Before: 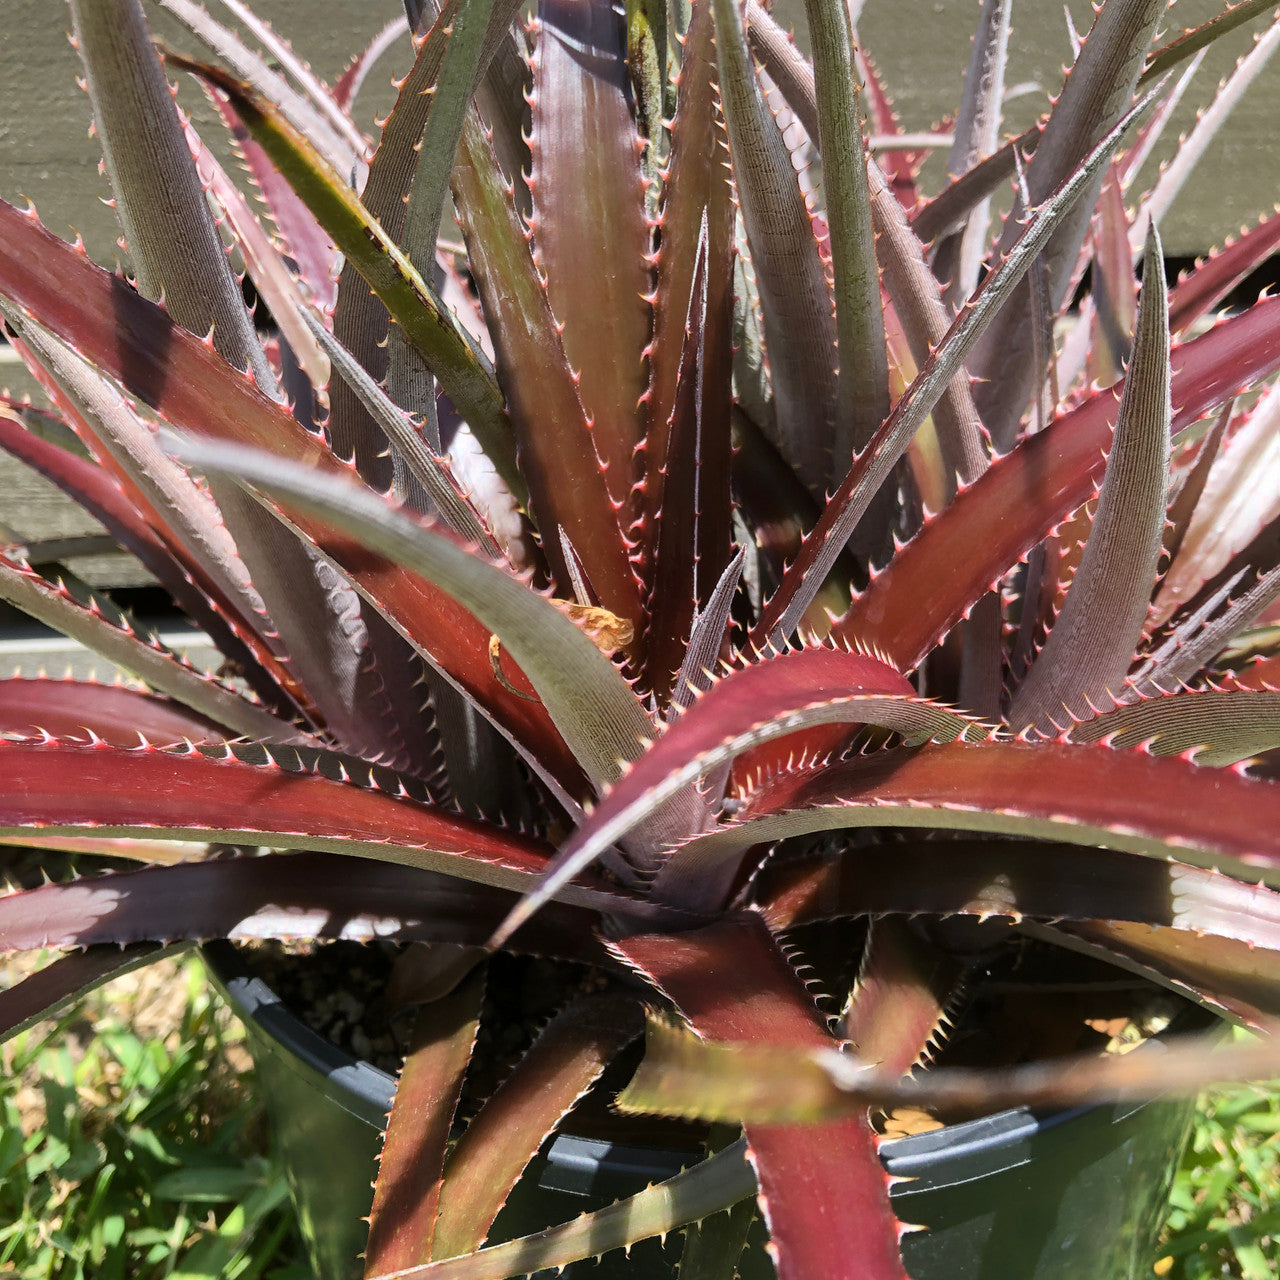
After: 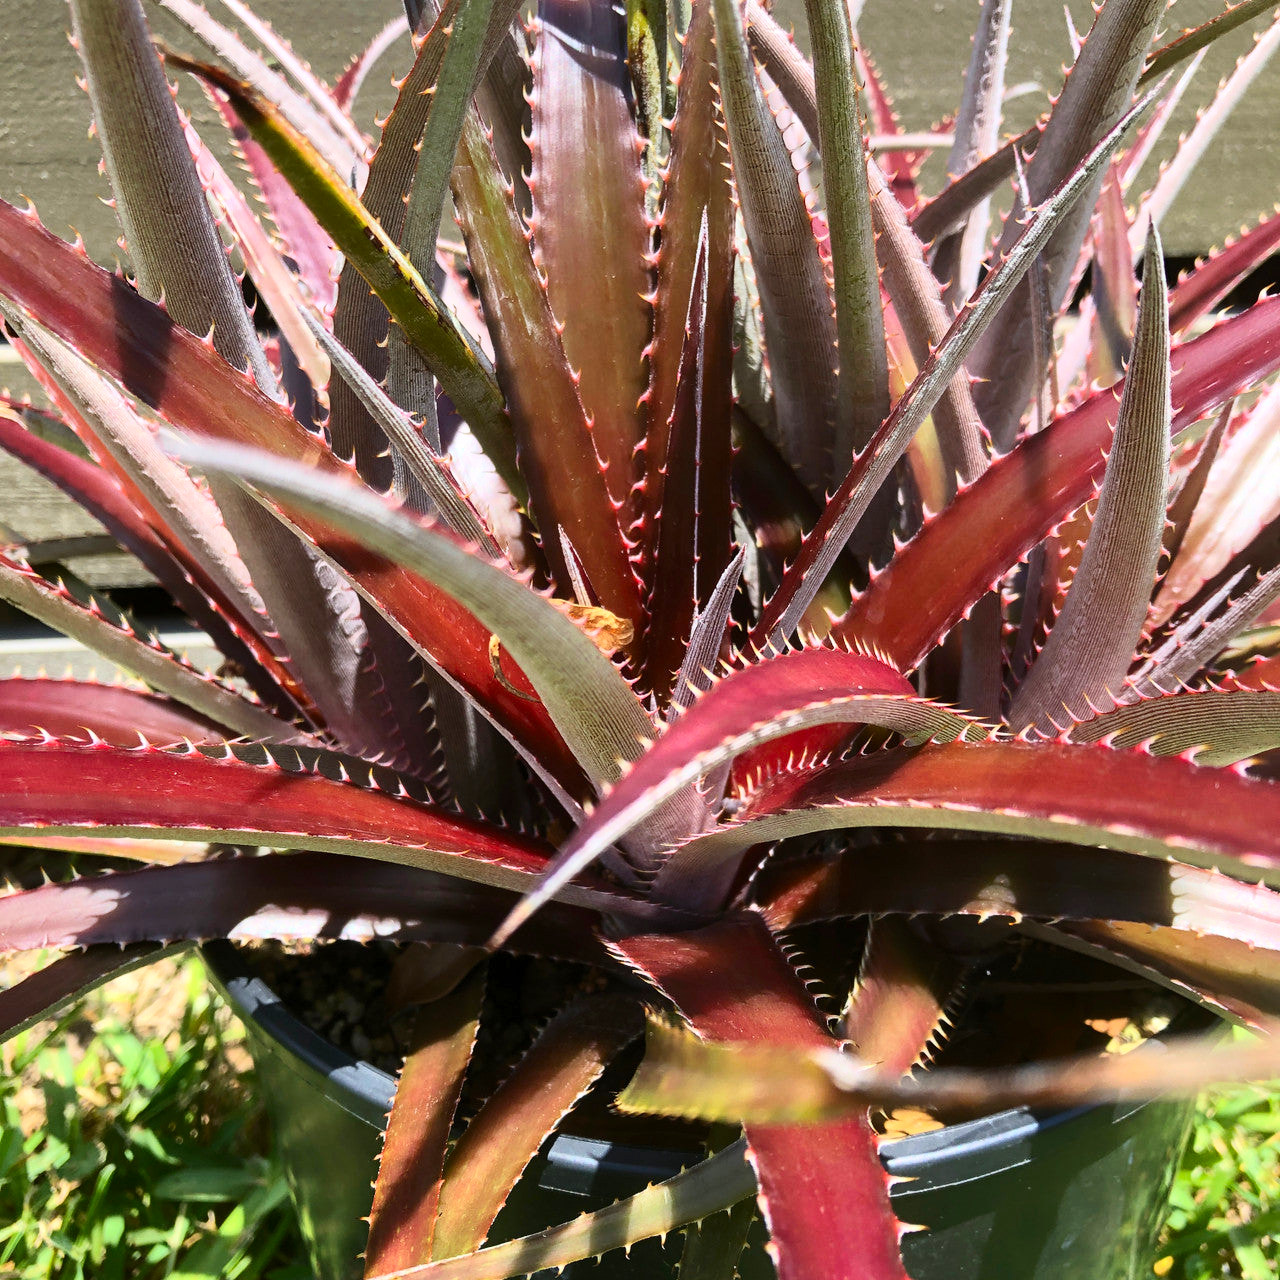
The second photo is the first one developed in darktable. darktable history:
tone equalizer: on, module defaults
contrast brightness saturation: contrast 0.23, brightness 0.1, saturation 0.29
